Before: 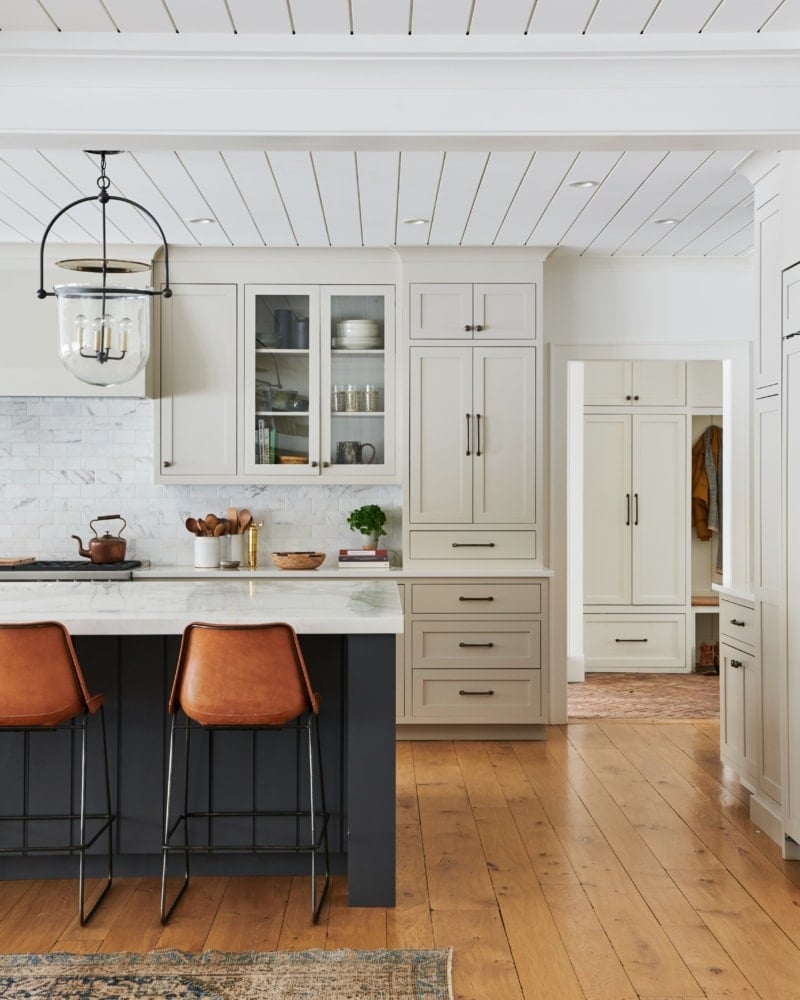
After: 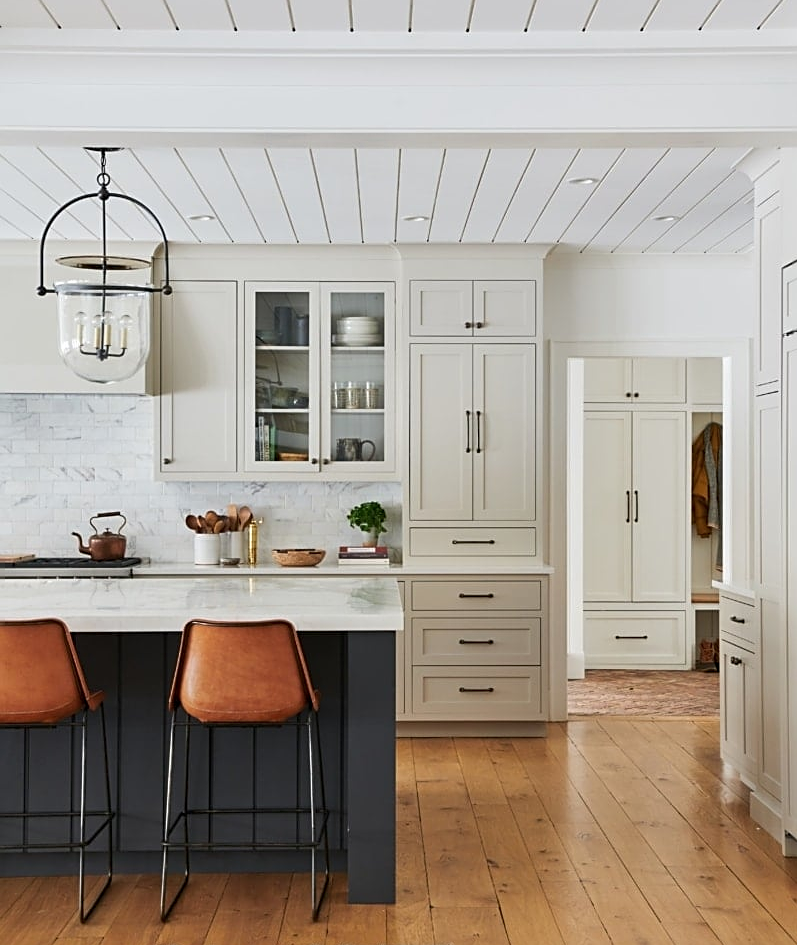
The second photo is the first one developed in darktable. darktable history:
sharpen: on, module defaults
crop: top 0.391%, right 0.262%, bottom 5.058%
